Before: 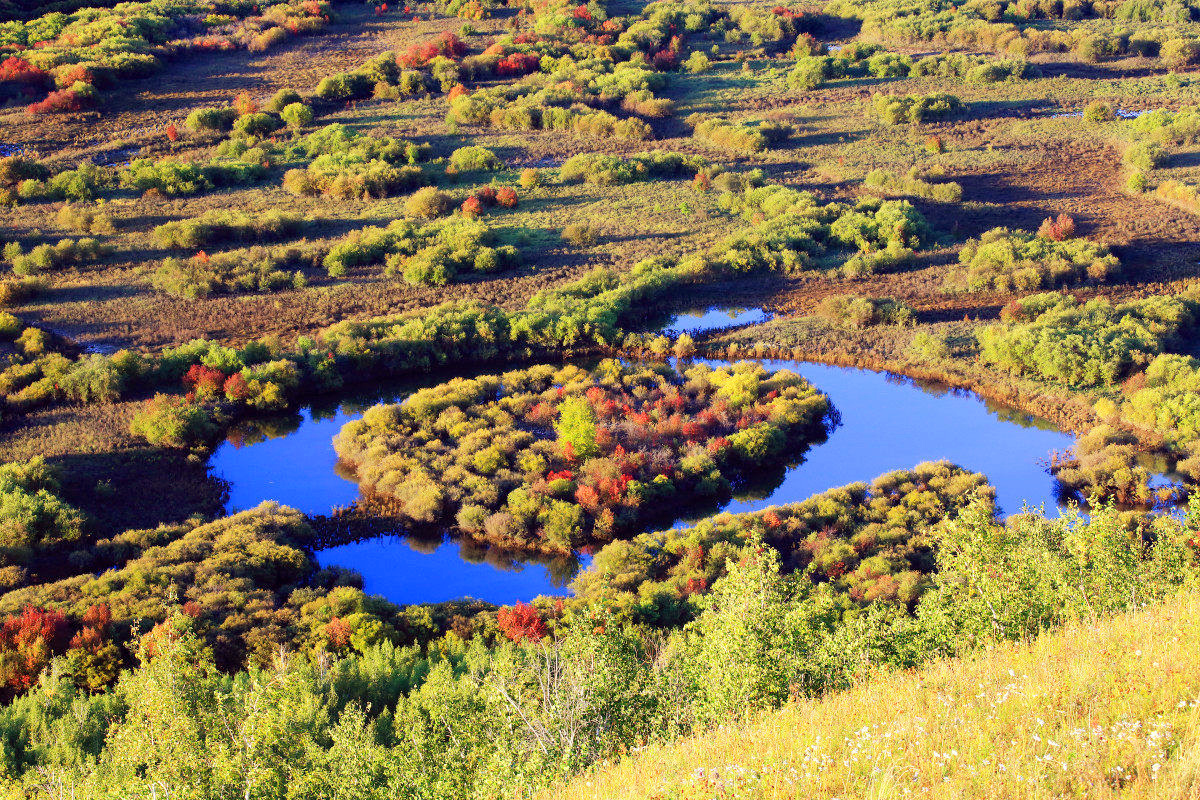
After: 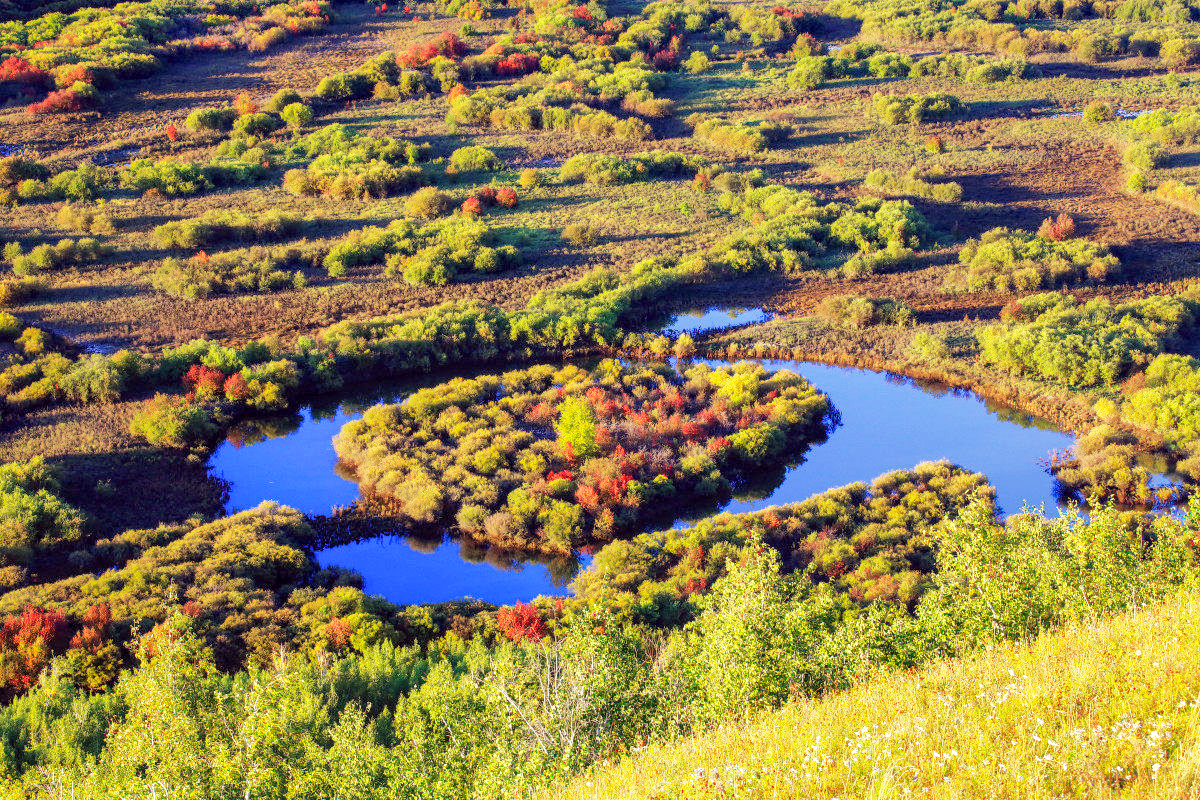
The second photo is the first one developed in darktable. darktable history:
base curve: curves: ch0 [(0, 0) (0.666, 0.806) (1, 1)], preserve colors none
shadows and highlights: shadows 30.19
local contrast: on, module defaults
